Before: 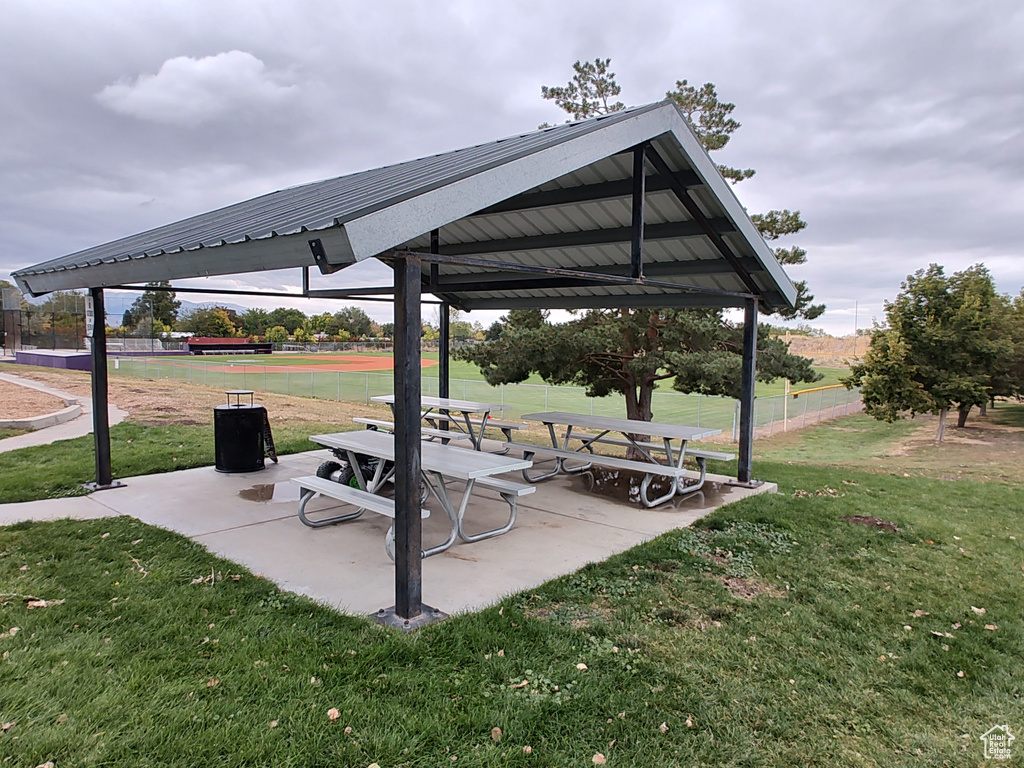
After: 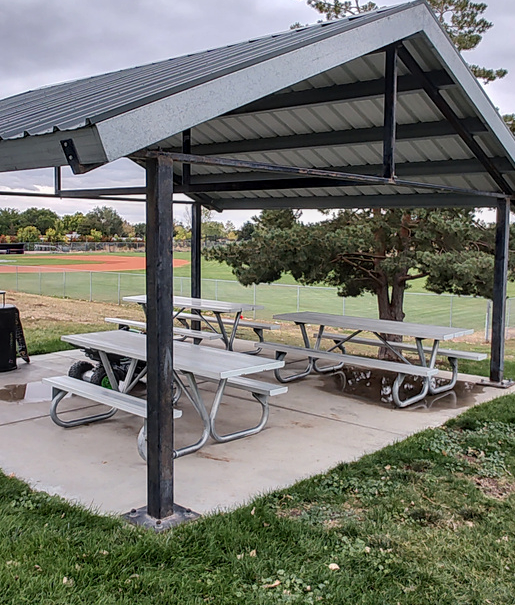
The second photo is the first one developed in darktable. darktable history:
local contrast: on, module defaults
crop and rotate: angle 0.017°, left 24.238%, top 13.133%, right 25.374%, bottom 8.019%
